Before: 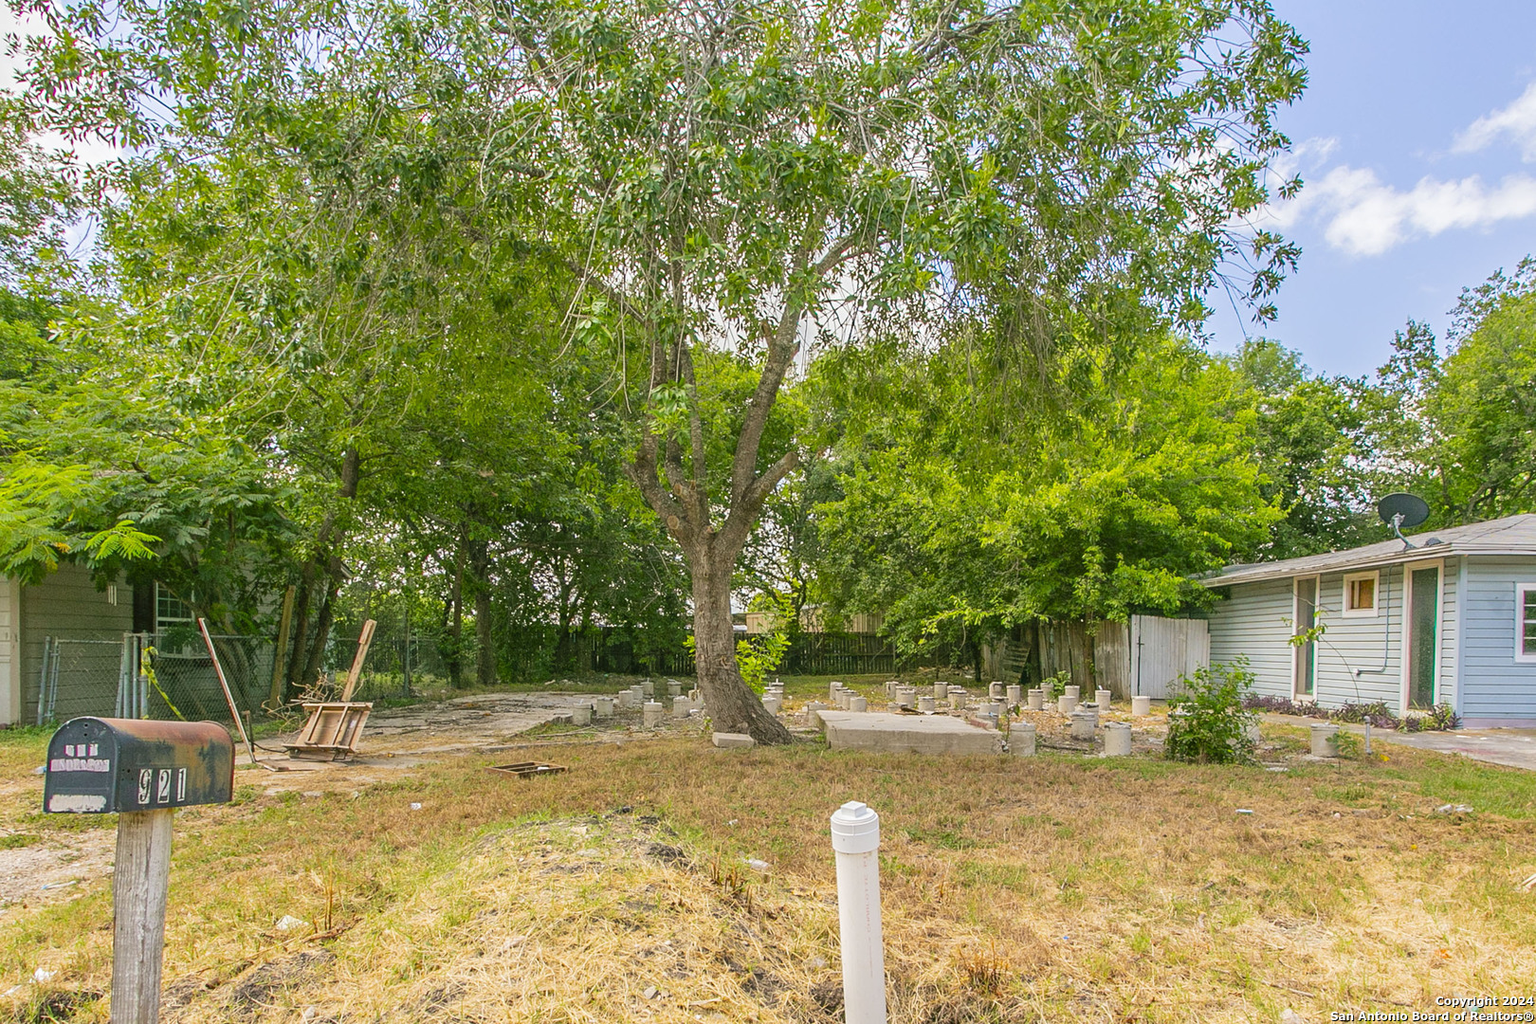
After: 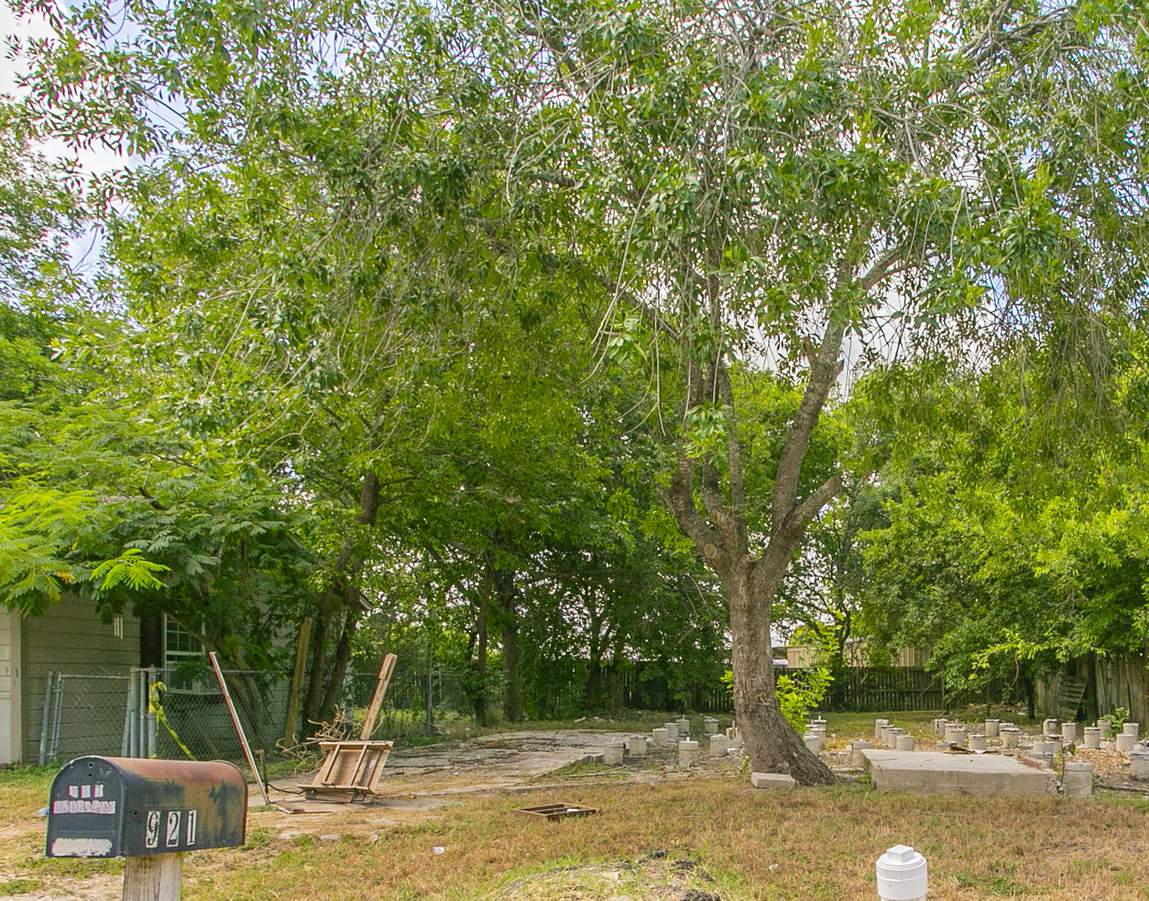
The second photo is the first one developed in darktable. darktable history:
base curve: curves: ch0 [(0, 0) (0.472, 0.455) (1, 1)], preserve colors none
shadows and highlights: shadows -71.7, highlights 36.85, soften with gaussian
crop: right 29.036%, bottom 16.563%
